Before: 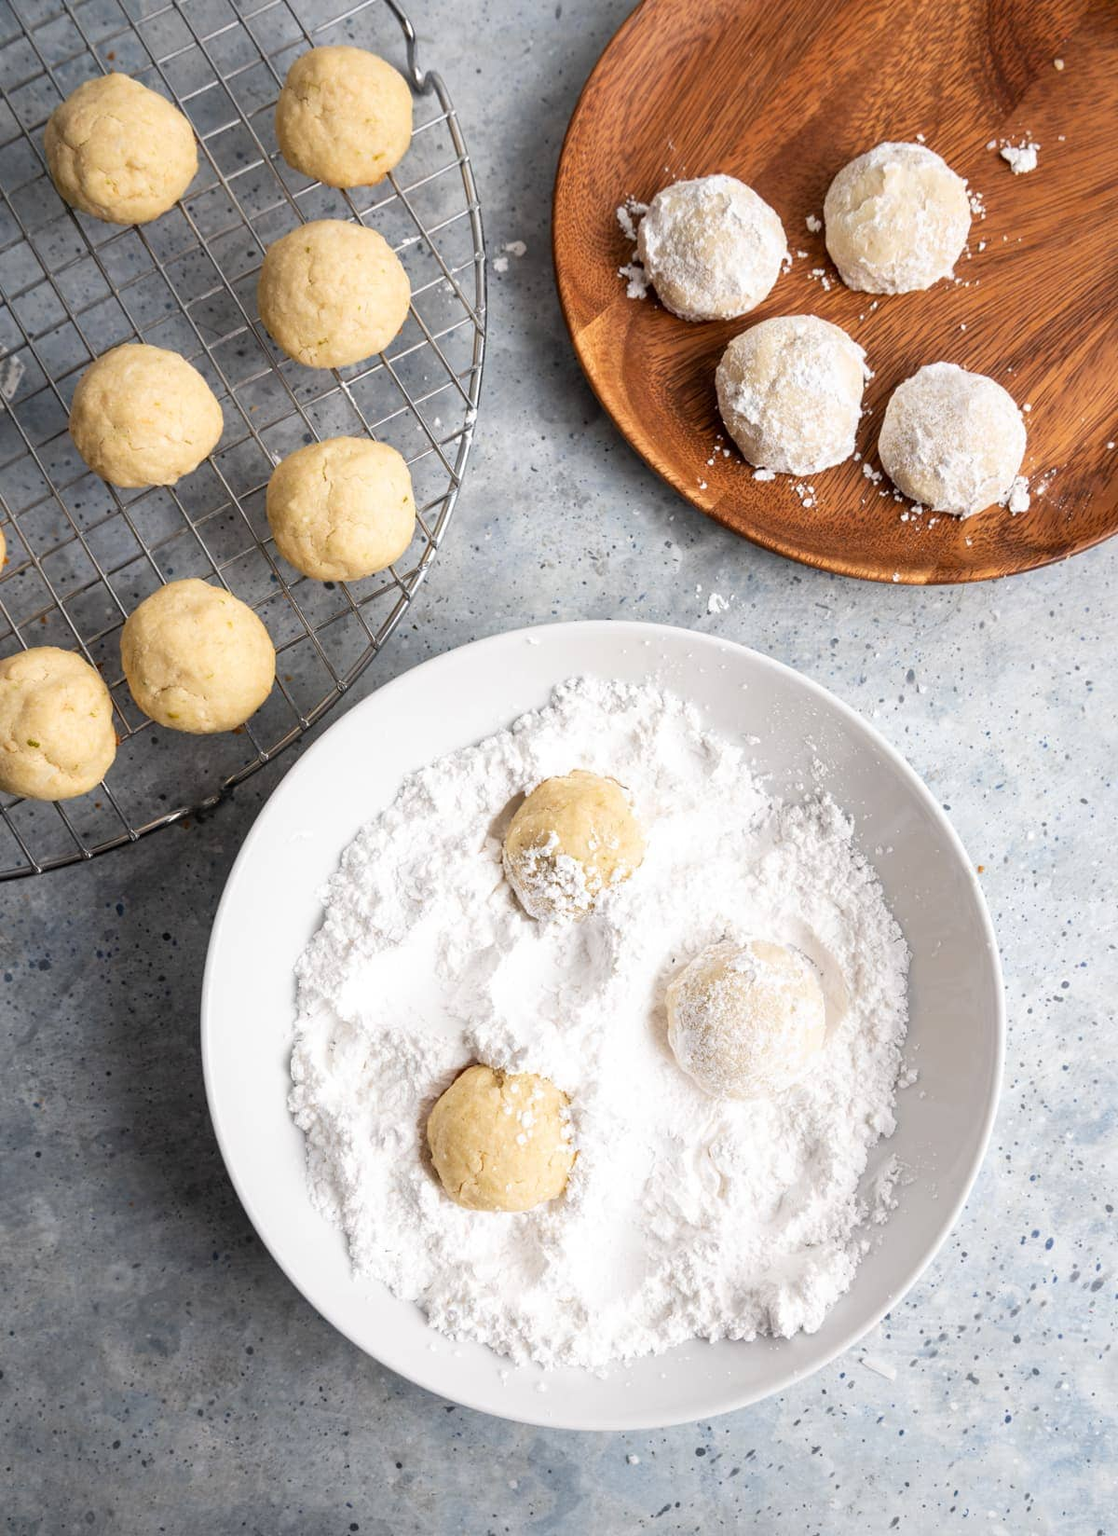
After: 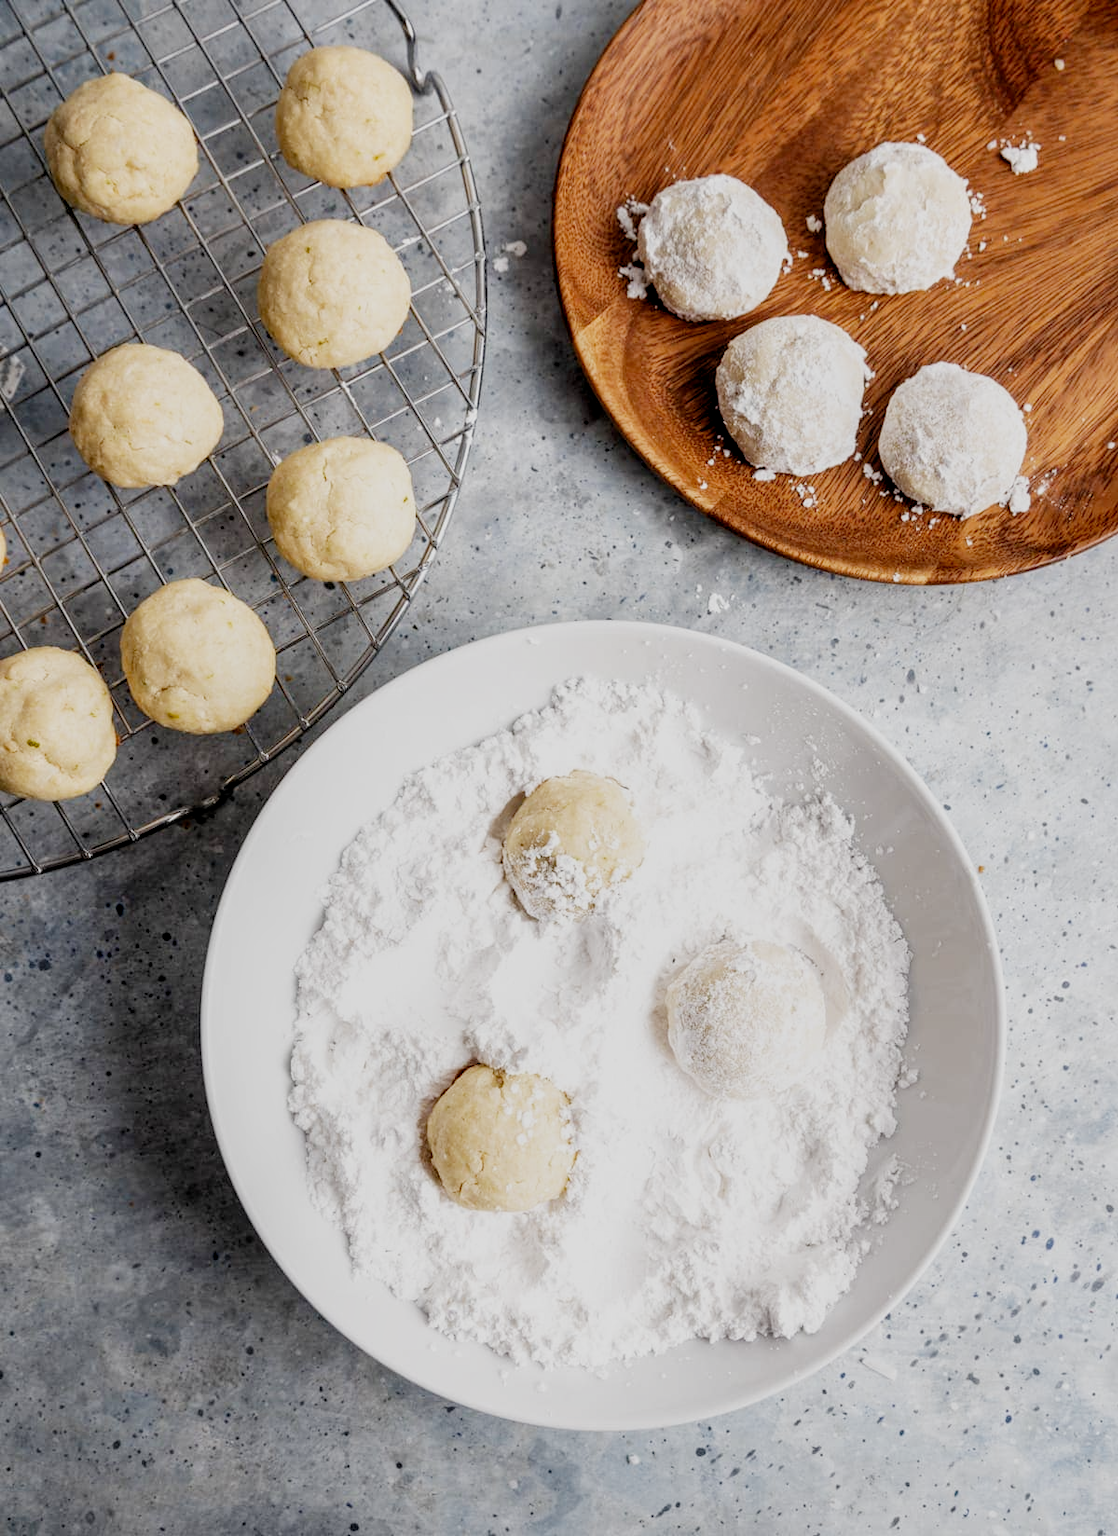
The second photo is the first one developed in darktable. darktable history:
filmic rgb: black relative exposure -7.65 EV, white relative exposure 4.56 EV, hardness 3.61, contrast 1.051, preserve chrominance no, color science v4 (2020), contrast in shadows soft
local contrast: on, module defaults
